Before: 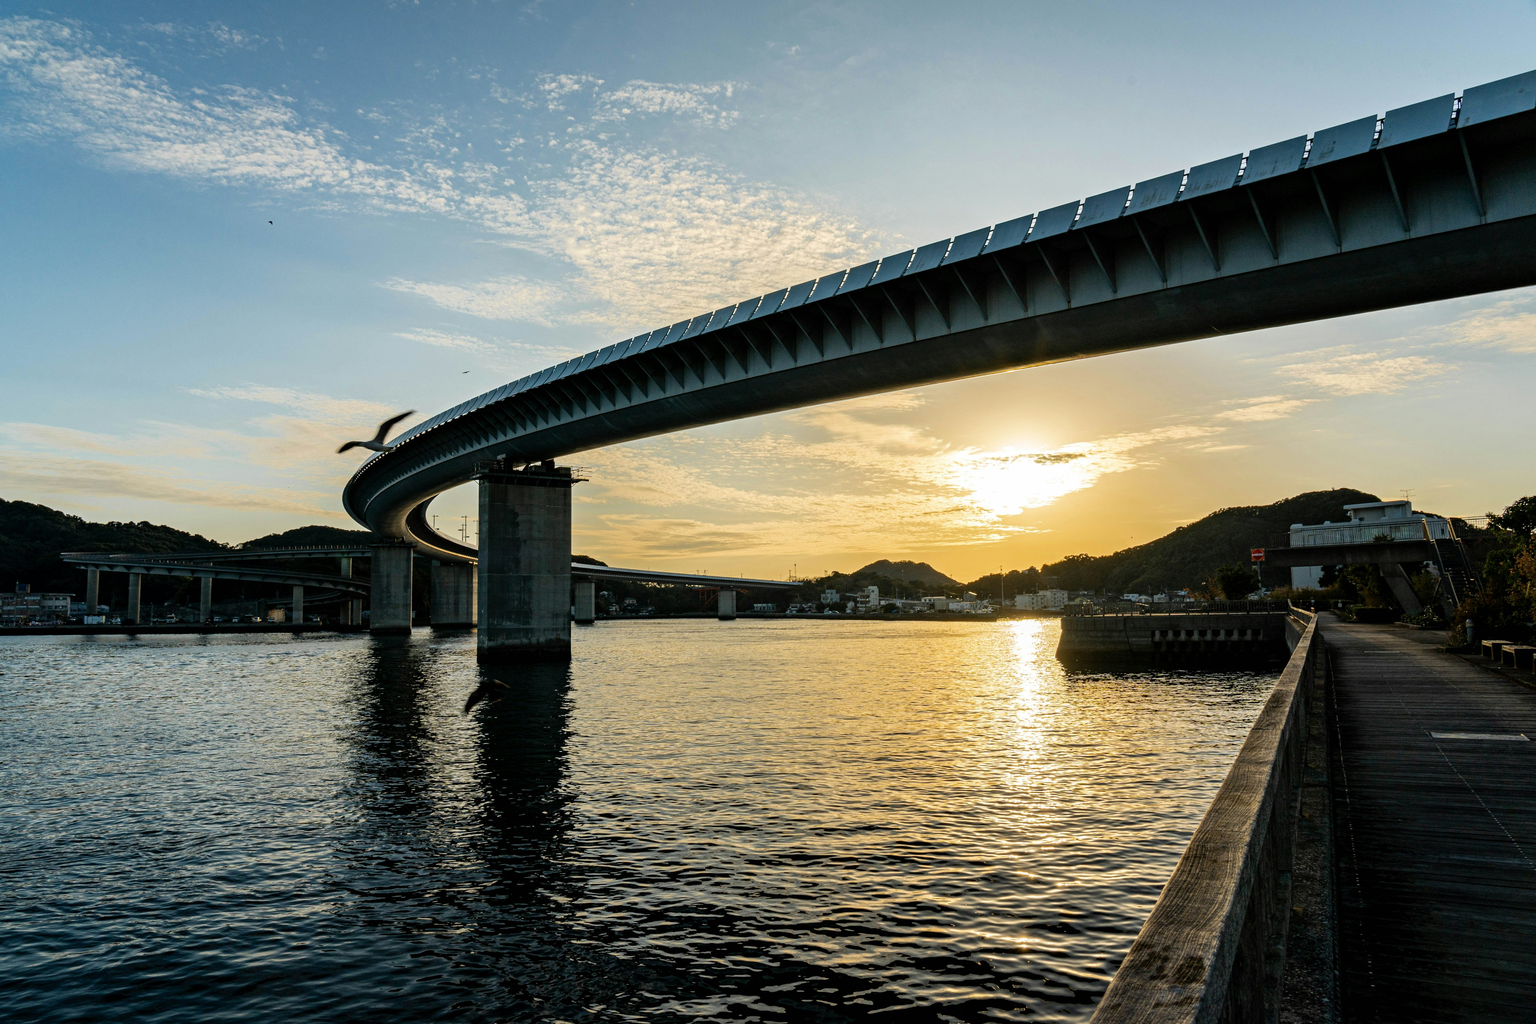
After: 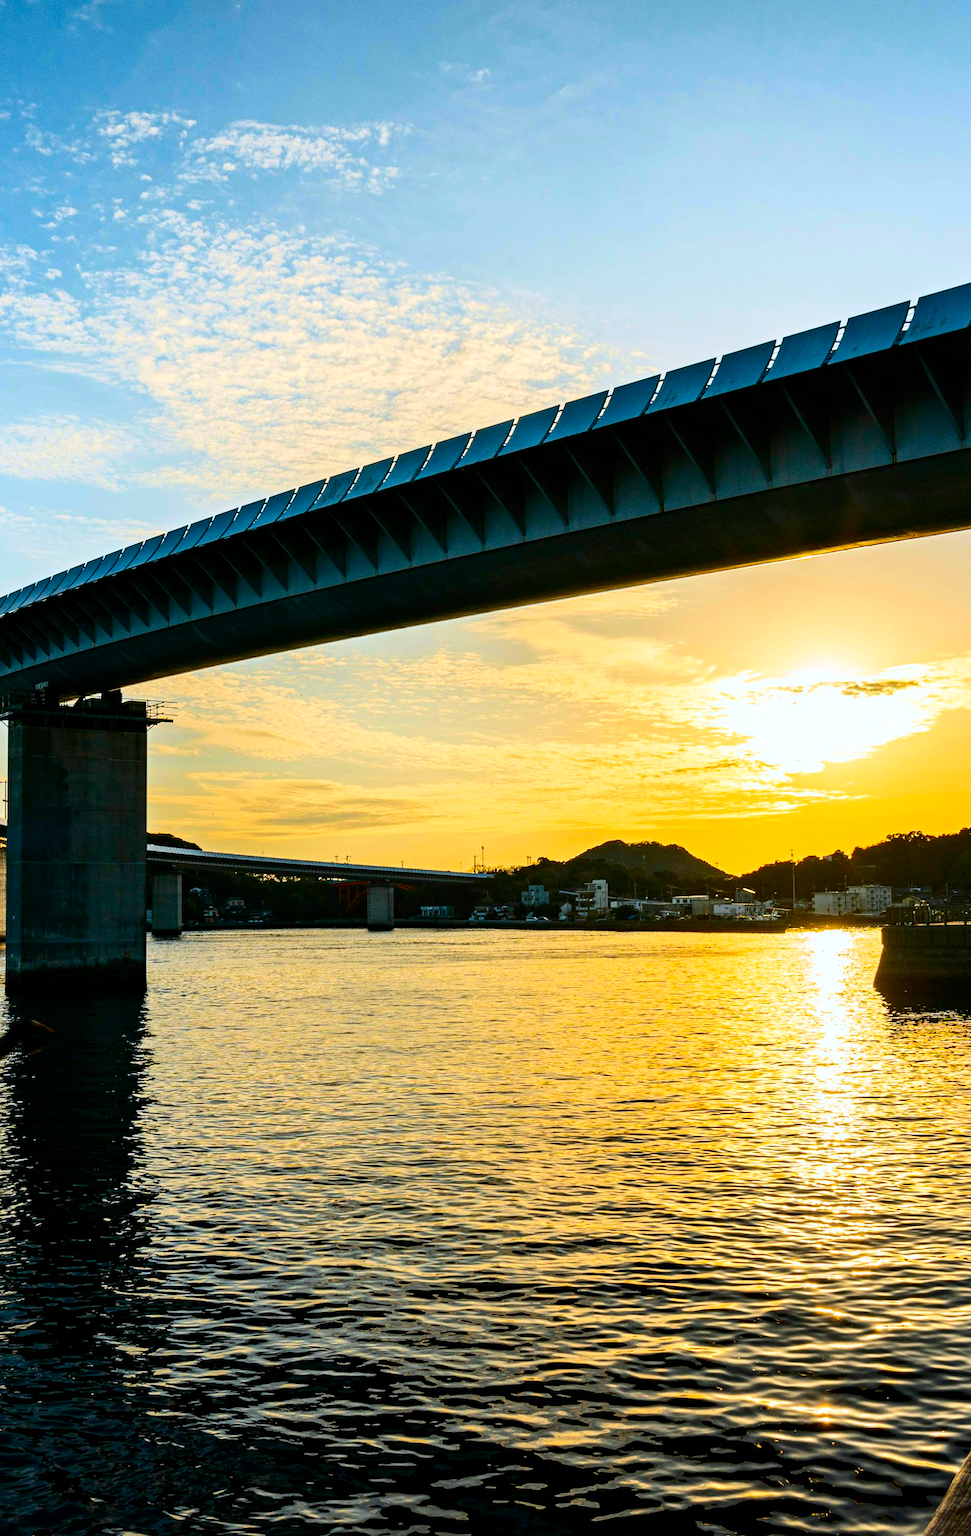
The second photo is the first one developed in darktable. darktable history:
color correction: highlights a* -0.645, highlights b* -9.02
crop: left 30.855%, right 26.983%
contrast brightness saturation: contrast 0.269, brightness 0.015, saturation 0.853
